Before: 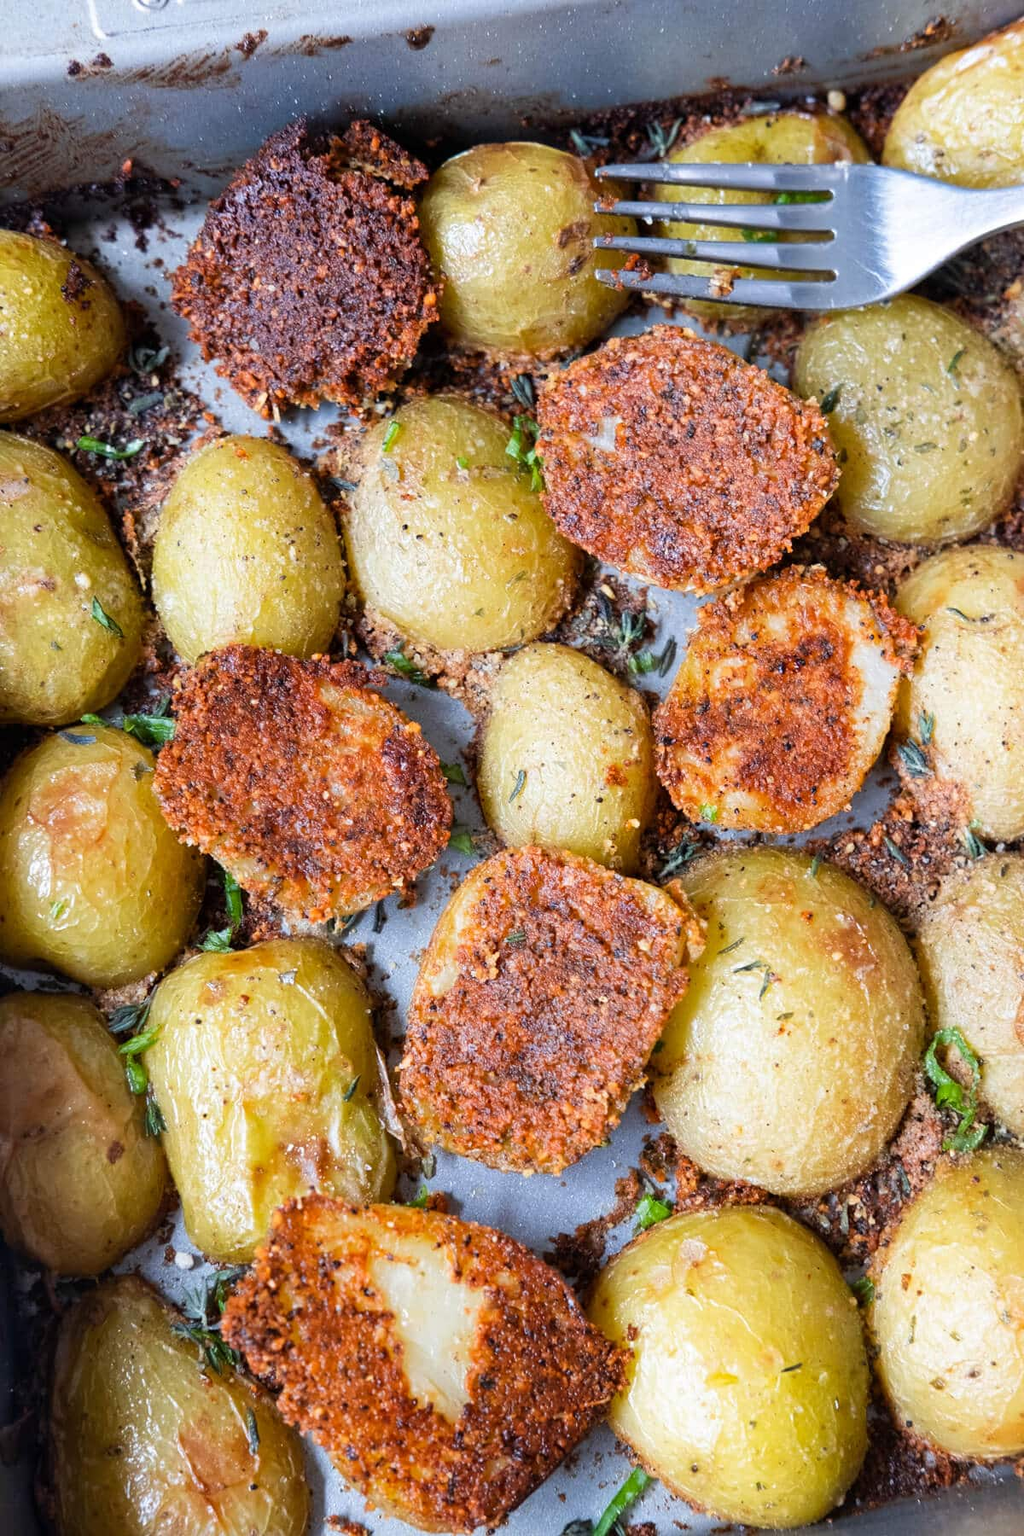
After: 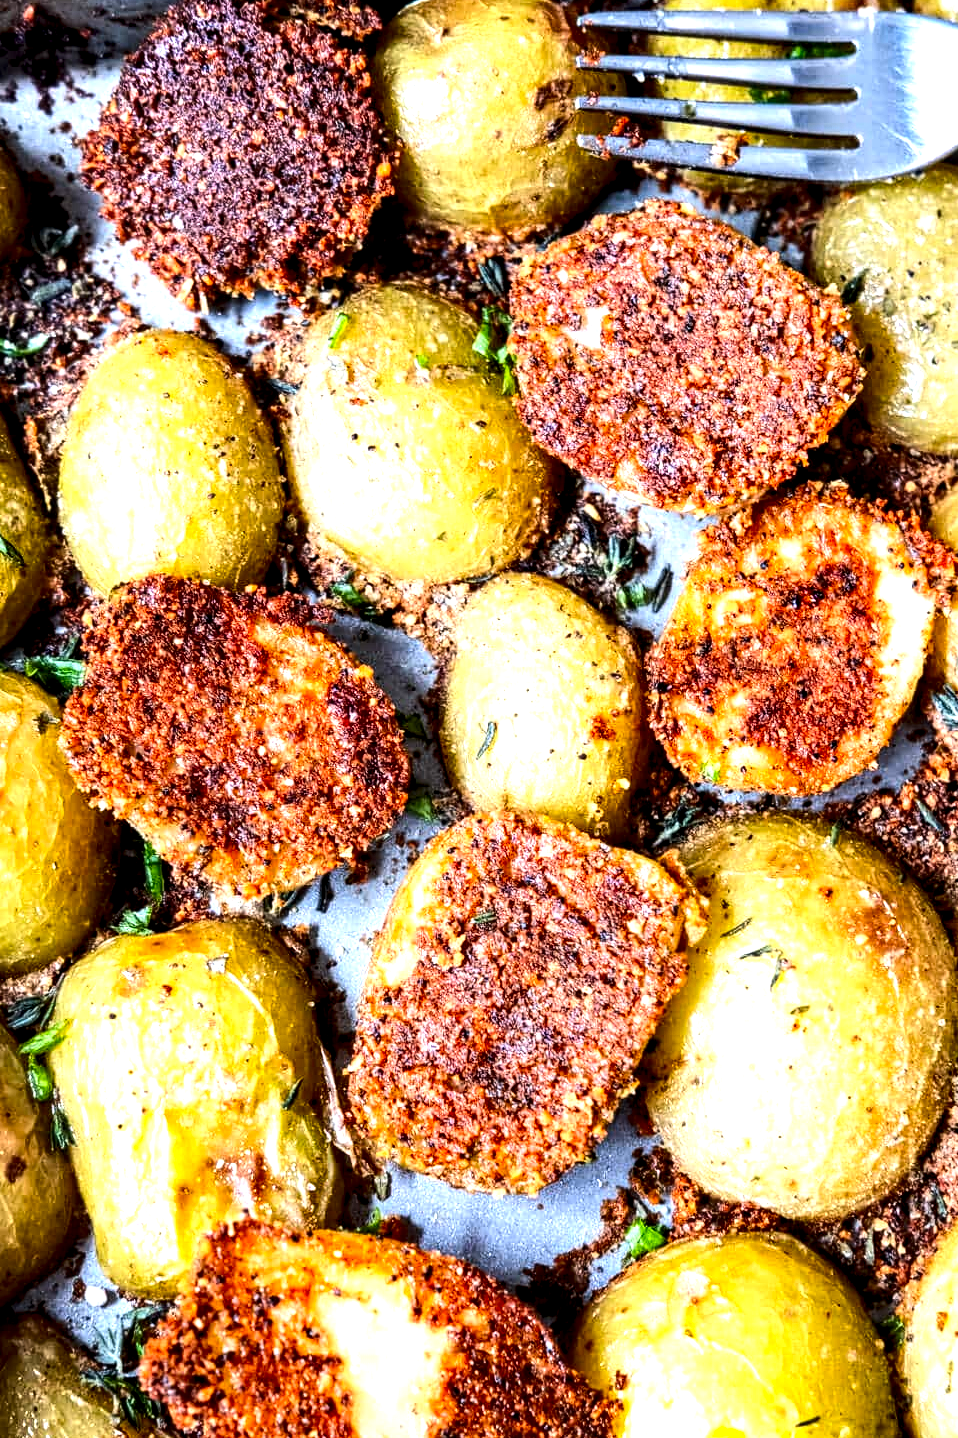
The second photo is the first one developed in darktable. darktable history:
crop and rotate: left 10.071%, top 10.071%, right 10.02%, bottom 10.02%
local contrast: highlights 65%, shadows 54%, detail 169%, midtone range 0.514
tone equalizer: -8 EV -0.75 EV, -7 EV -0.7 EV, -6 EV -0.6 EV, -5 EV -0.4 EV, -3 EV 0.4 EV, -2 EV 0.6 EV, -1 EV 0.7 EV, +0 EV 0.75 EV, edges refinement/feathering 500, mask exposure compensation -1.57 EV, preserve details no
contrast brightness saturation: contrast 0.16, saturation 0.32
